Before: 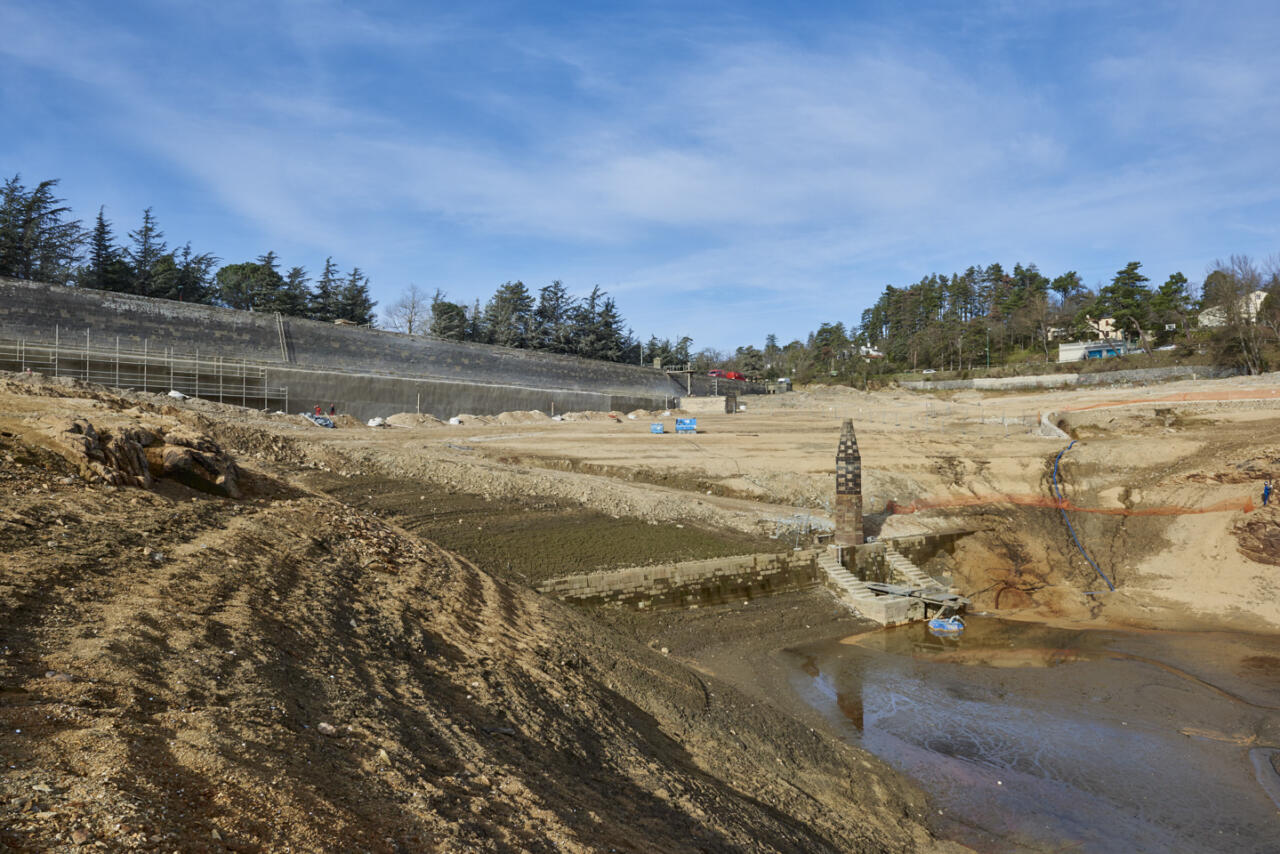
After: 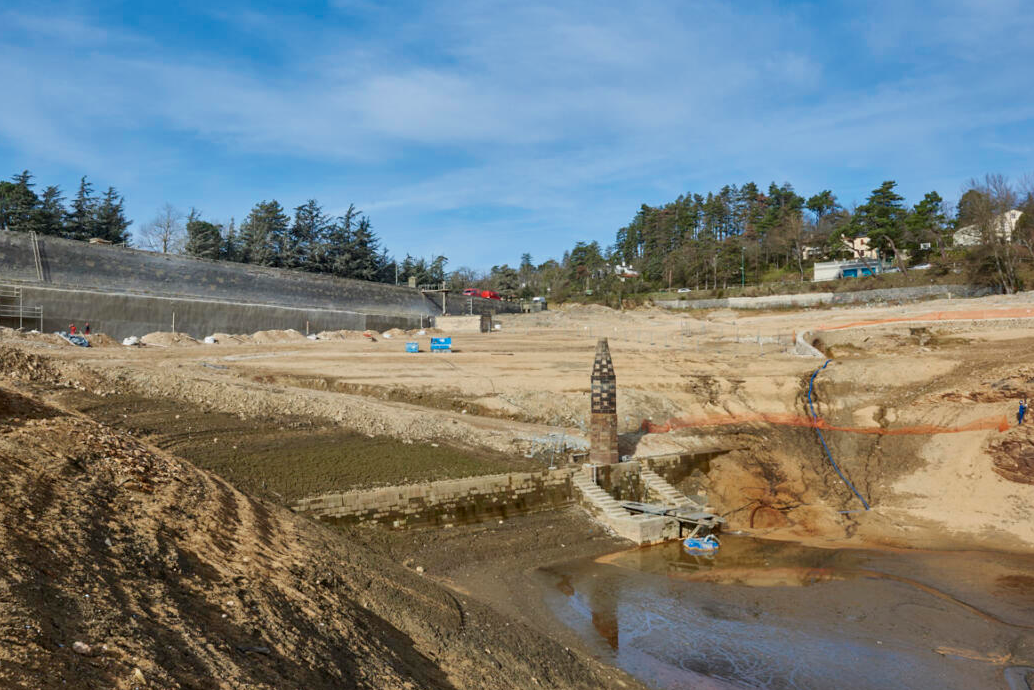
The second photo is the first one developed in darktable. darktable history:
color zones: curves: ch0 [(0, 0.5) (0.143, 0.5) (0.286, 0.5) (0.429, 0.5) (0.62, 0.489) (0.714, 0.445) (0.844, 0.496) (1, 0.5)]; ch1 [(0, 0.5) (0.143, 0.5) (0.286, 0.5) (0.429, 0.5) (0.571, 0.5) (0.714, 0.523) (0.857, 0.5) (1, 0.5)]
crop: left 19.159%, top 9.58%, bottom 9.58%
